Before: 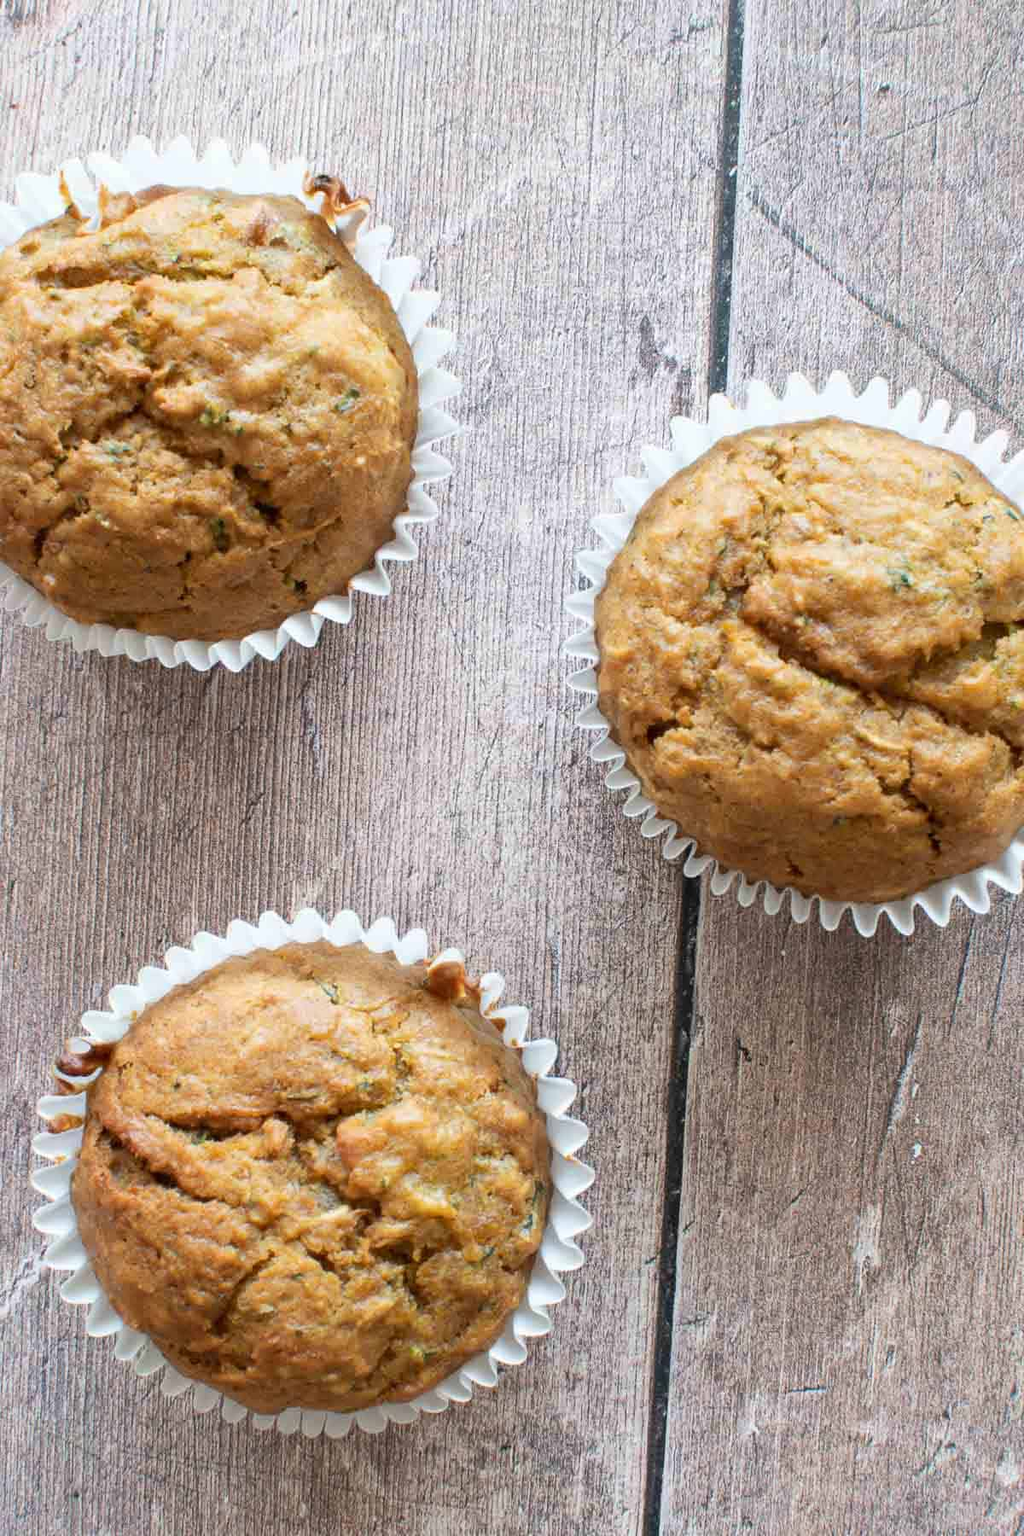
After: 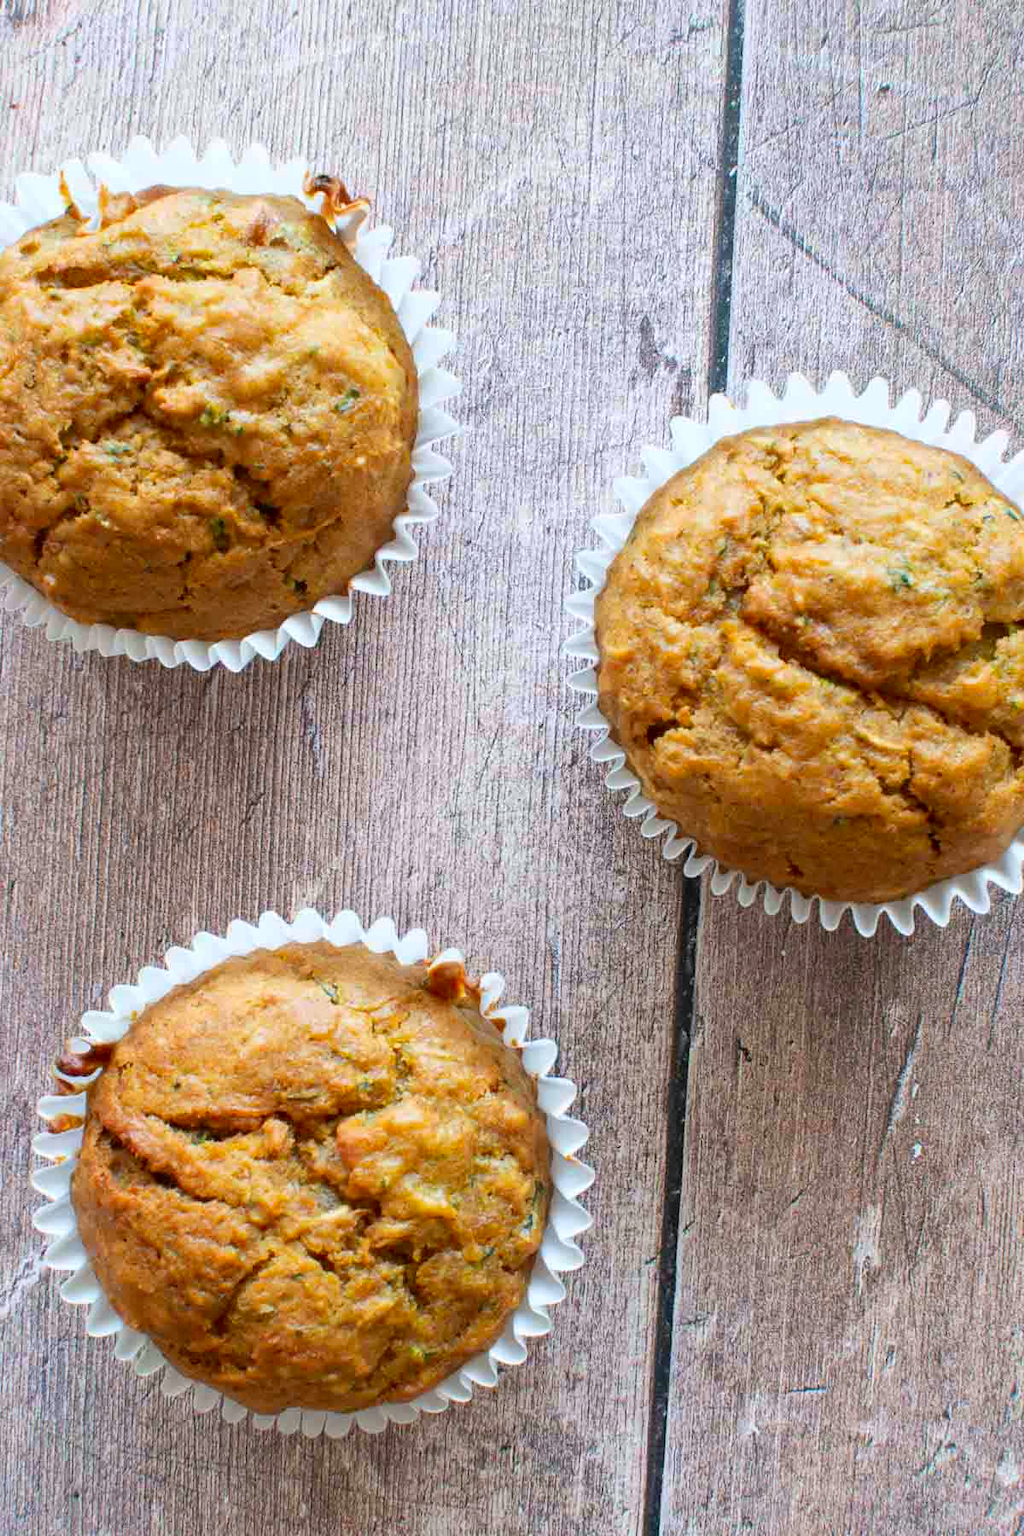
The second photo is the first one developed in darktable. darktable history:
contrast brightness saturation: brightness -0.02, saturation 0.35
white balance: red 0.988, blue 1.017
